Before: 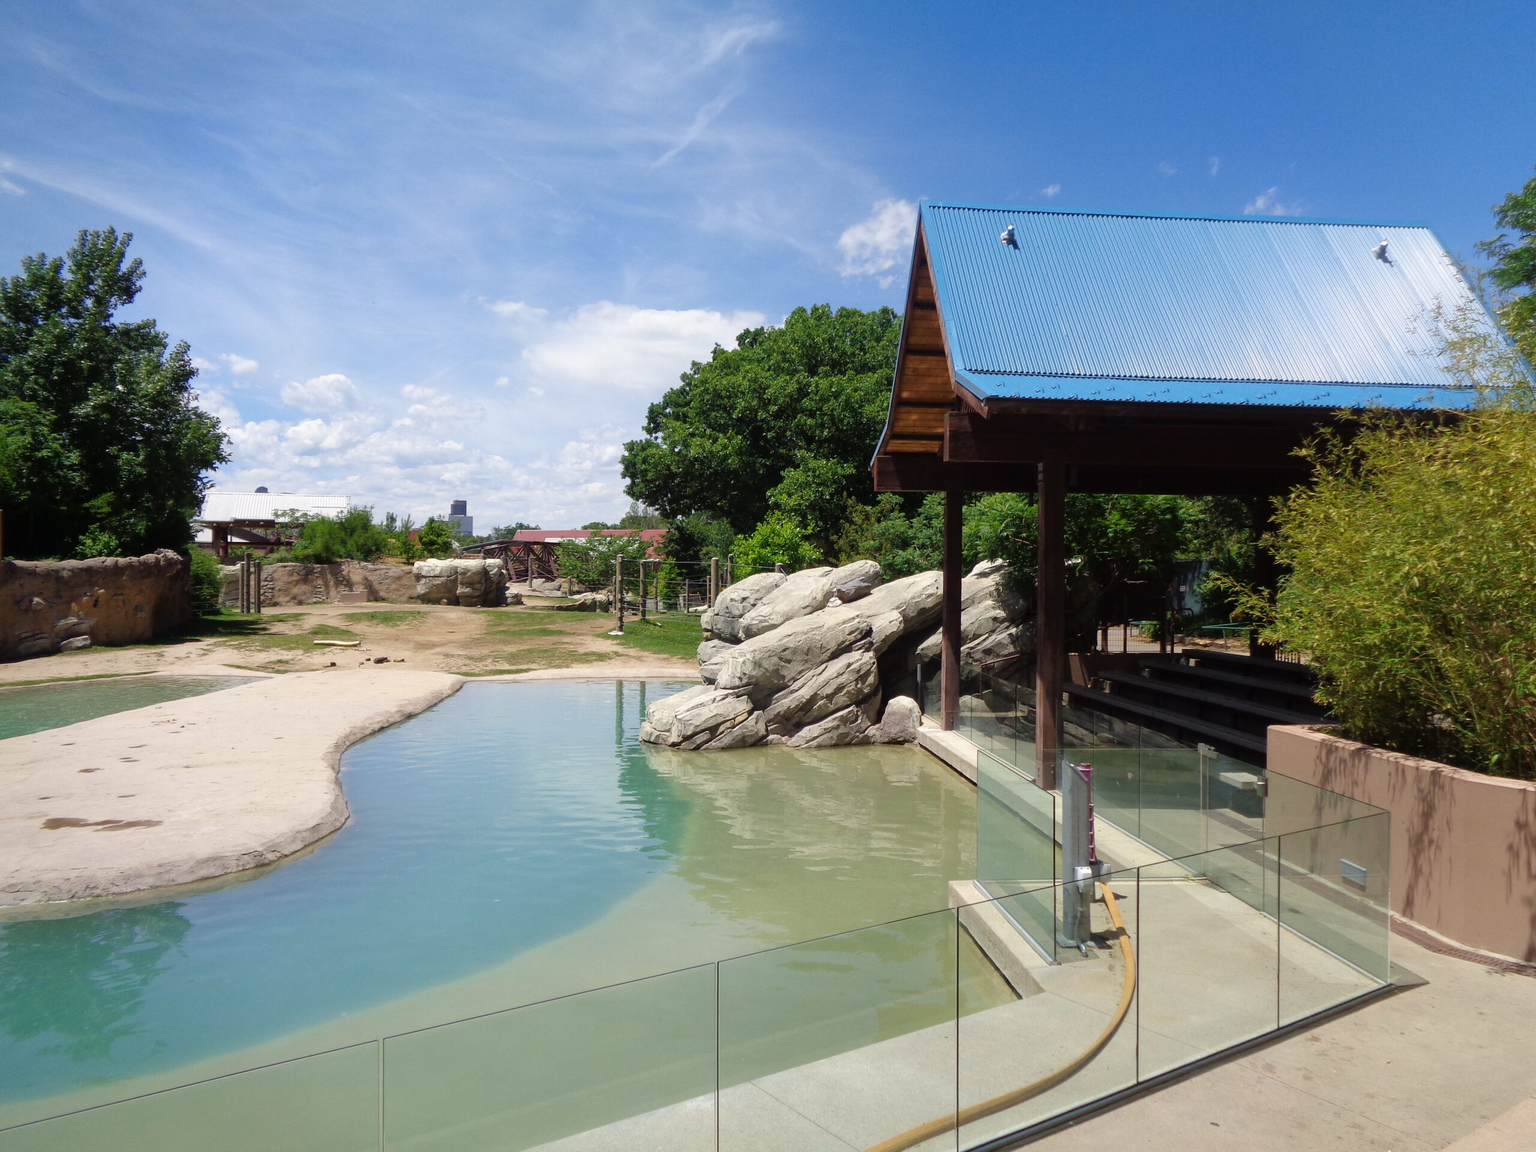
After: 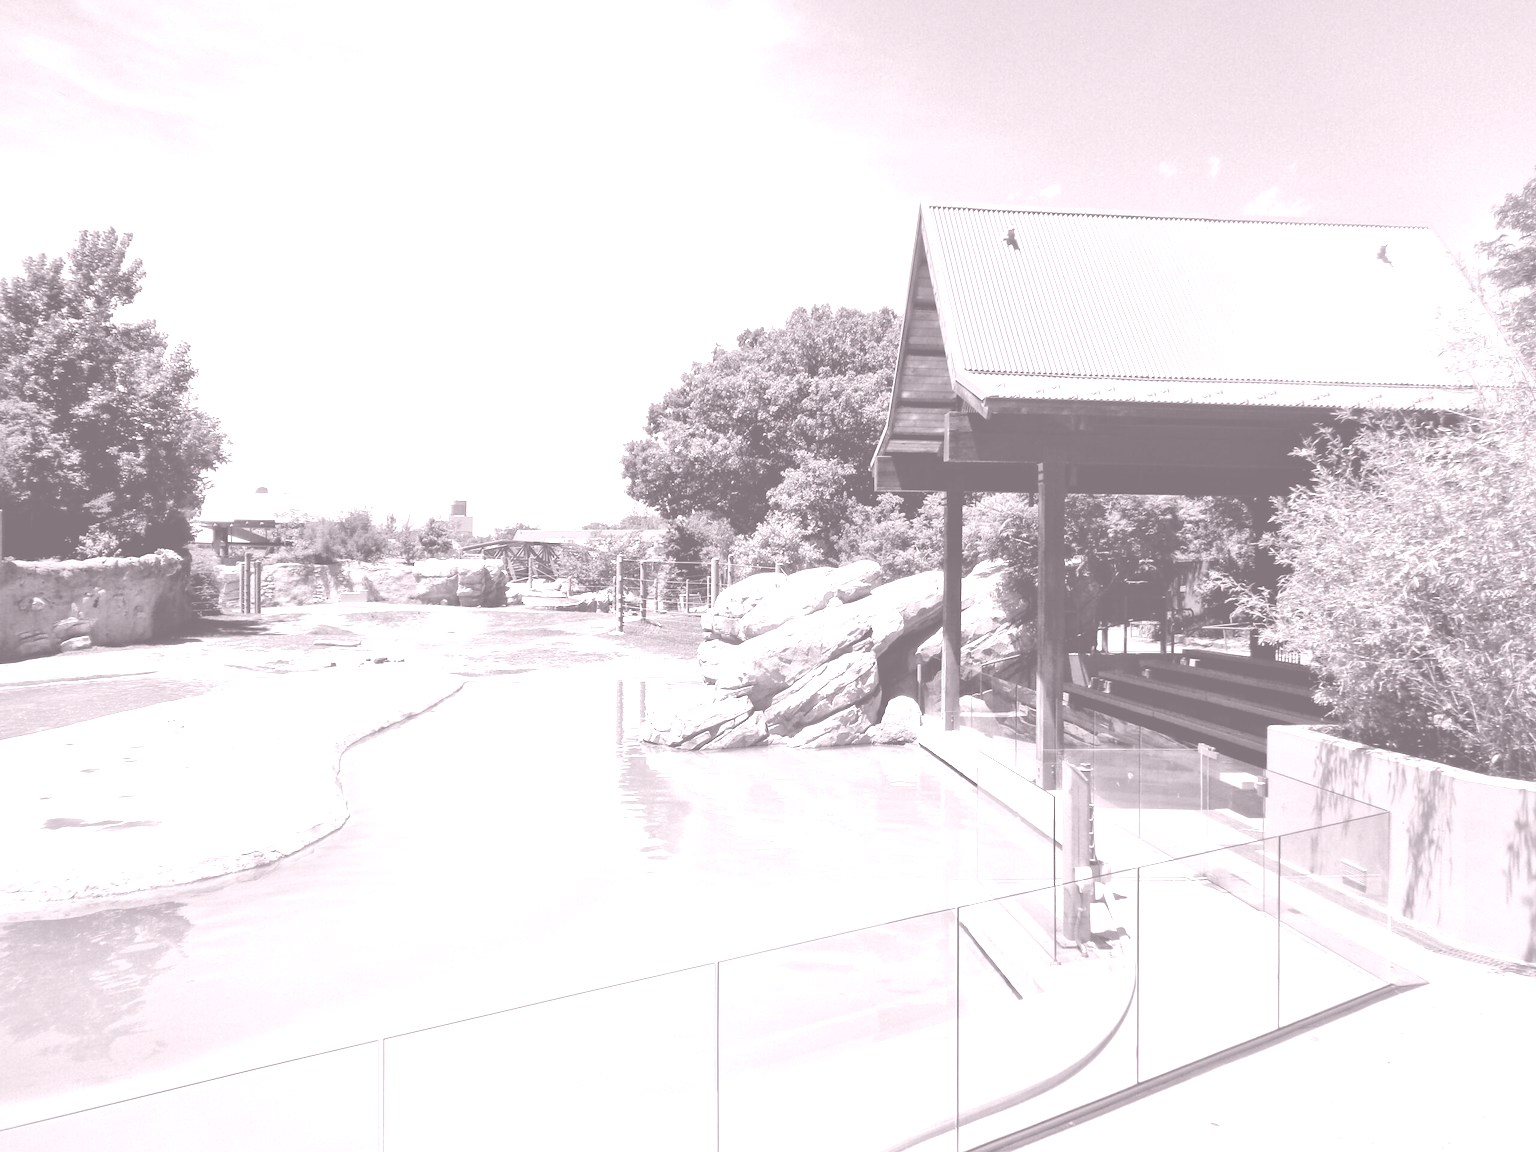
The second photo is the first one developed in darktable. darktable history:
local contrast: mode bilateral grid, contrast 20, coarseness 50, detail 161%, midtone range 0.2
colorize: hue 25.2°, saturation 83%, source mix 82%, lightness 79%, version 1
